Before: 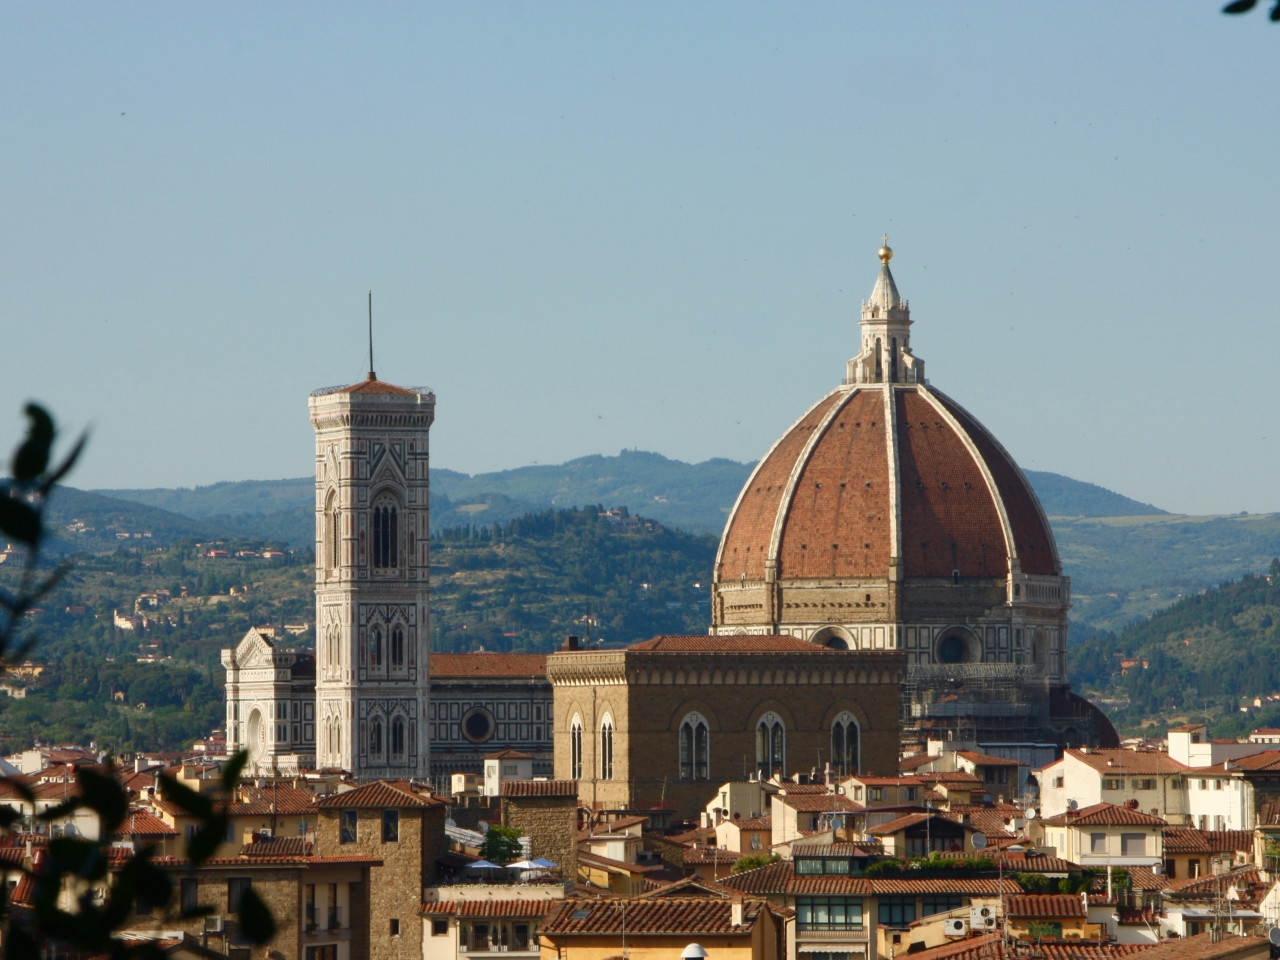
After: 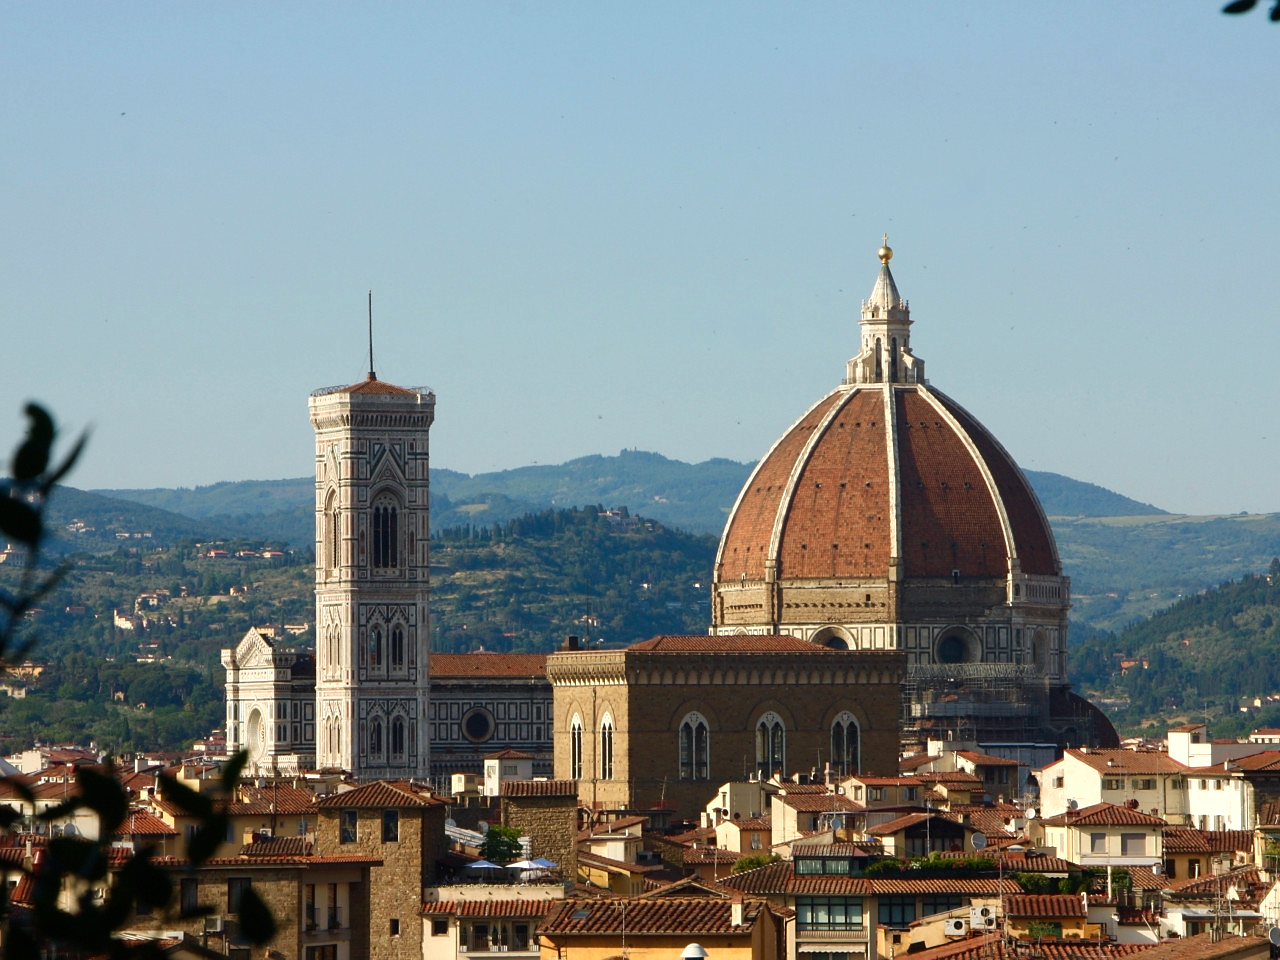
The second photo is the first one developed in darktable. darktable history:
color balance: contrast 10%
sharpen: radius 0.969, amount 0.604
